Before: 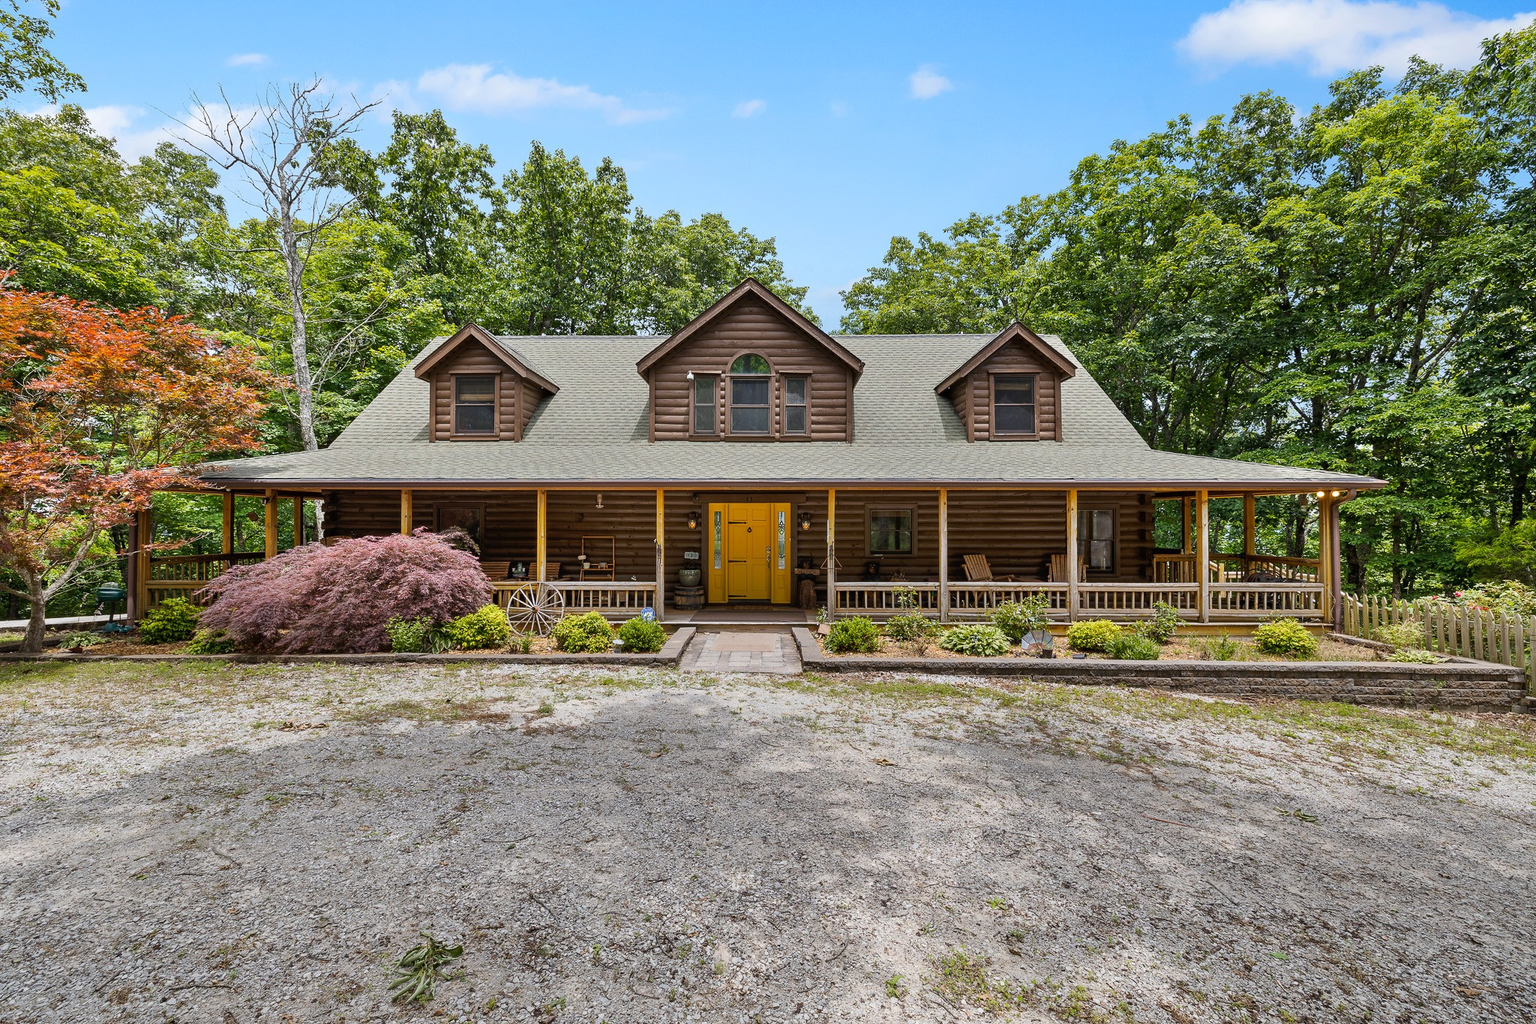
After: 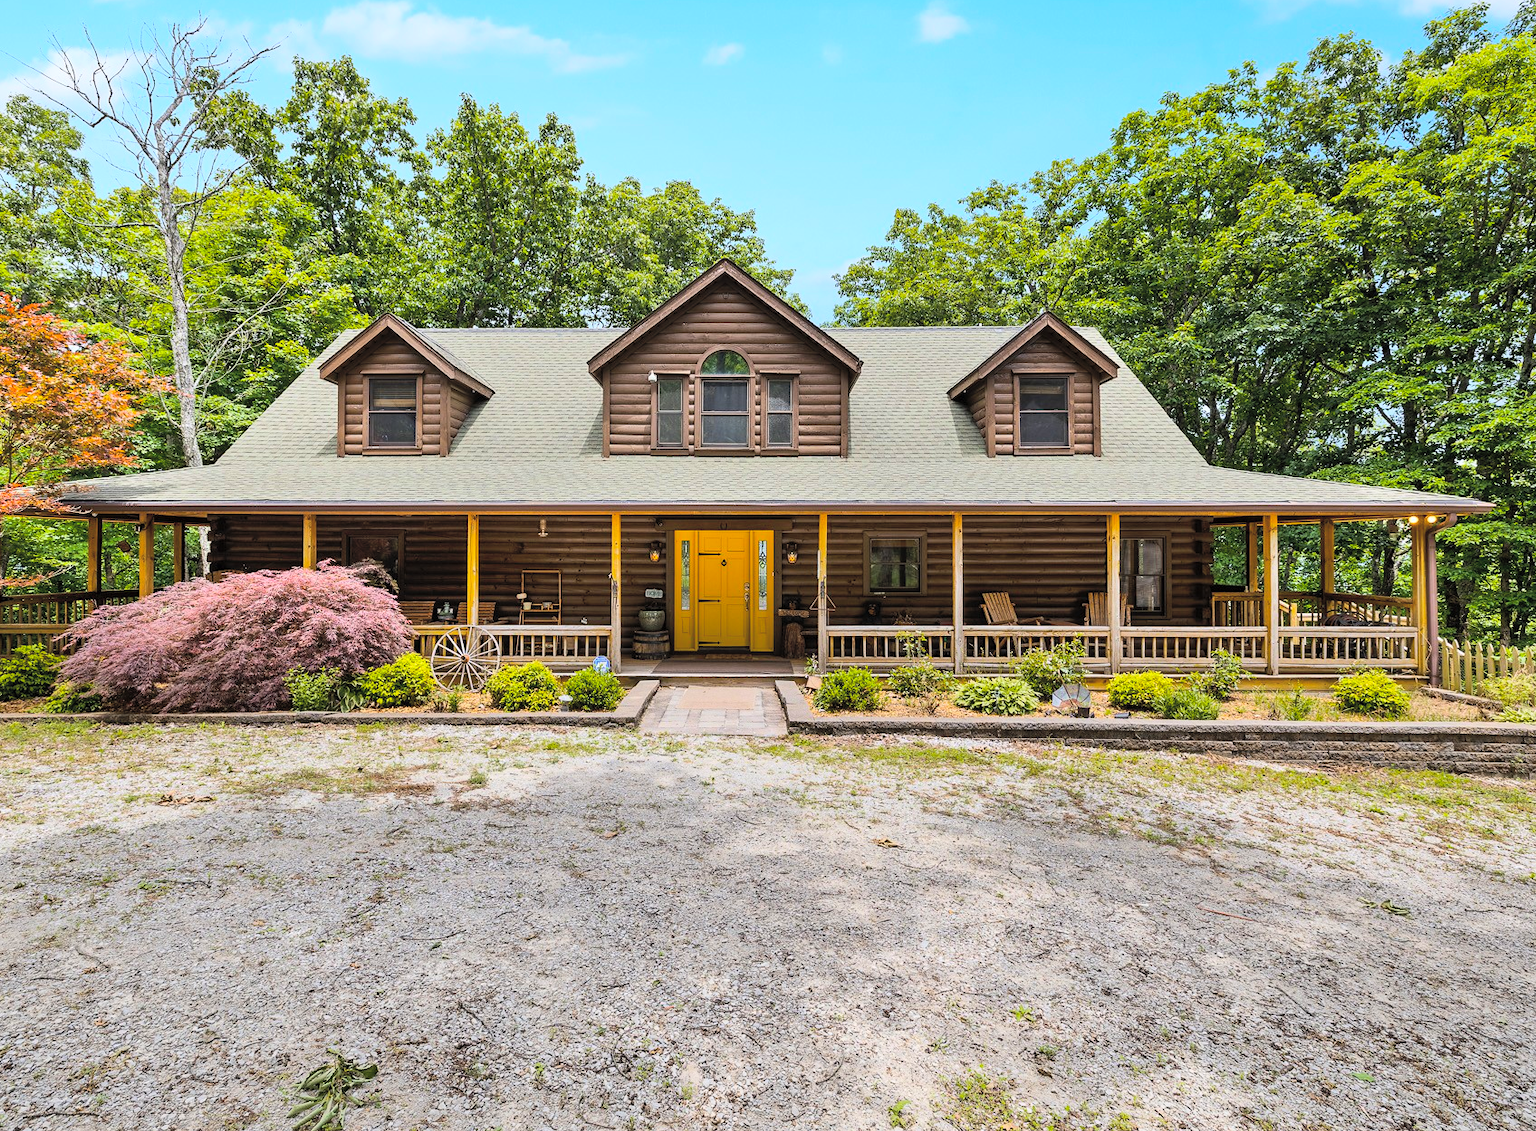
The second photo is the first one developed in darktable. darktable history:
color balance rgb: perceptual saturation grading › global saturation 20%, global vibrance 10%
tone equalizer: -8 EV -0.75 EV, -7 EV -0.7 EV, -6 EV -0.6 EV, -5 EV -0.4 EV, -3 EV 0.4 EV, -2 EV 0.6 EV, -1 EV 0.7 EV, +0 EV 0.75 EV, edges refinement/feathering 500, mask exposure compensation -1.57 EV, preserve details no
crop: left 9.807%, top 6.259%, right 7.334%, bottom 2.177%
global tonemap: drago (0.7, 100)
